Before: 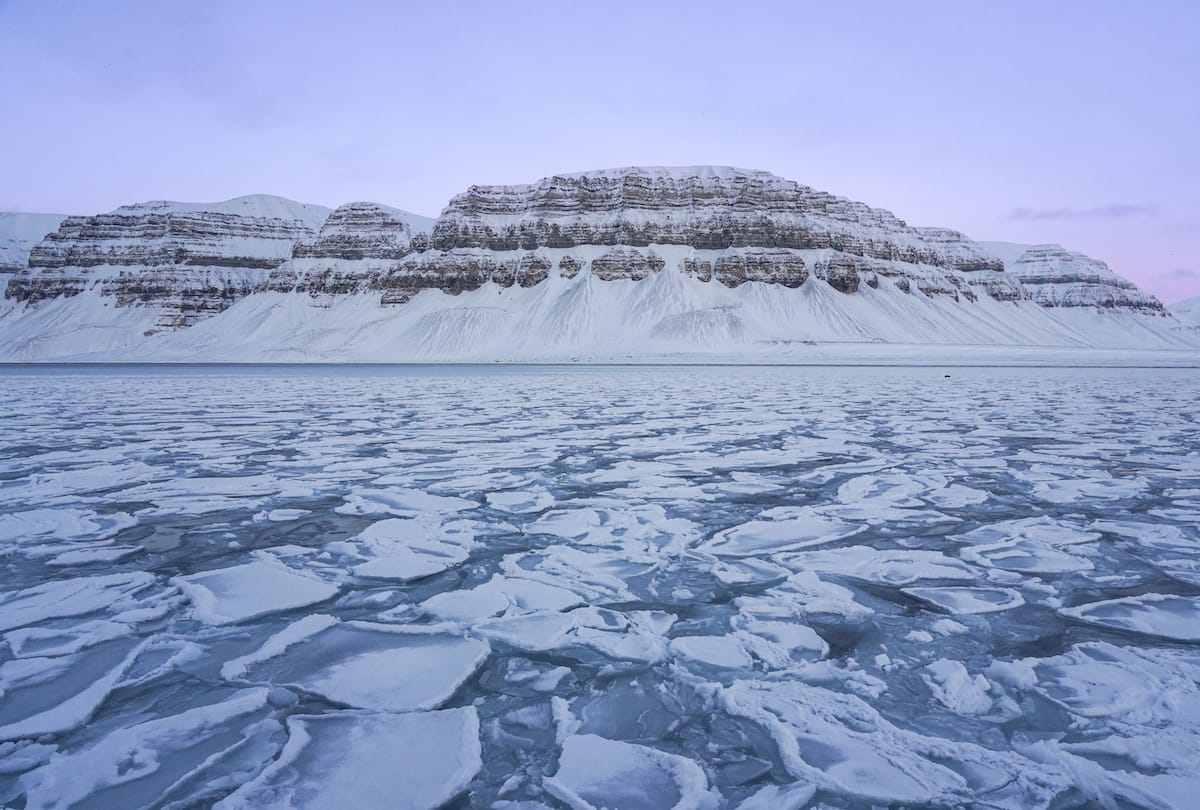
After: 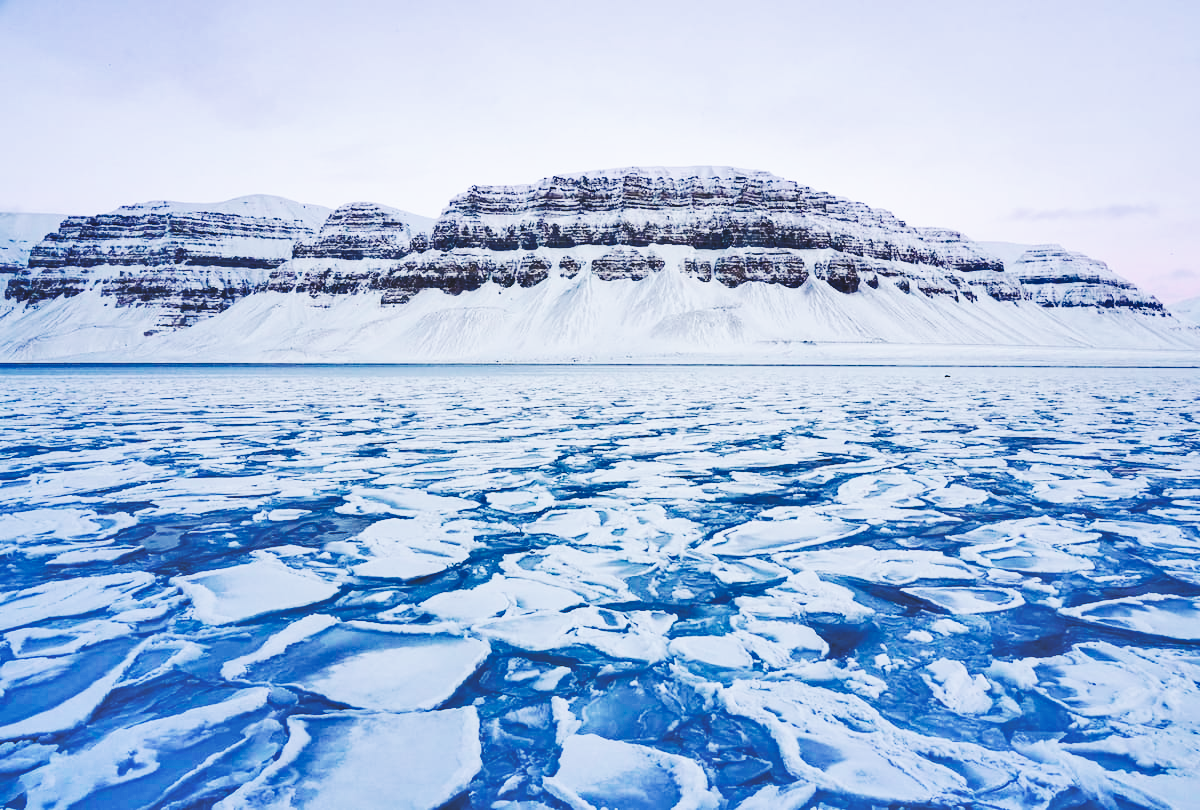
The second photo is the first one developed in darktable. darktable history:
base curve: curves: ch0 [(0, 0.015) (0.085, 0.116) (0.134, 0.298) (0.19, 0.545) (0.296, 0.764) (0.599, 0.982) (1, 1)], preserve colors none
tone equalizer: -8 EV 0.279 EV, -7 EV 0.414 EV, -6 EV 0.4 EV, -5 EV 0.276 EV, -3 EV -0.275 EV, -2 EV -0.416 EV, -1 EV -0.396 EV, +0 EV -0.242 EV, edges refinement/feathering 500, mask exposure compensation -1.57 EV, preserve details no
shadows and highlights: low approximation 0.01, soften with gaussian
